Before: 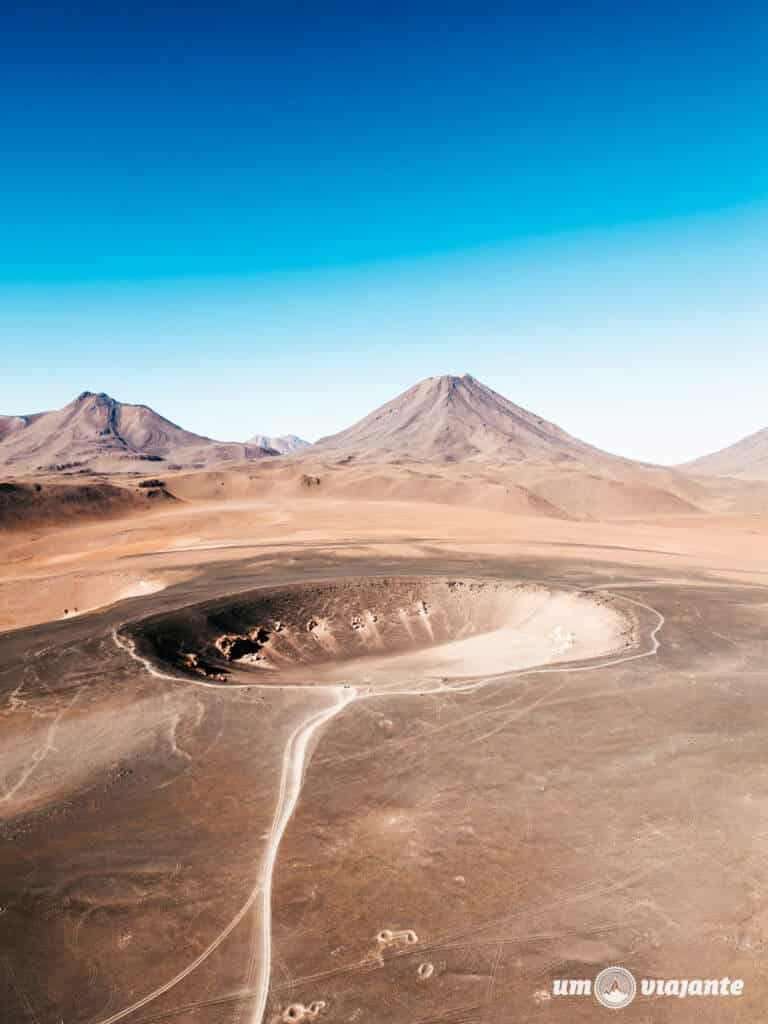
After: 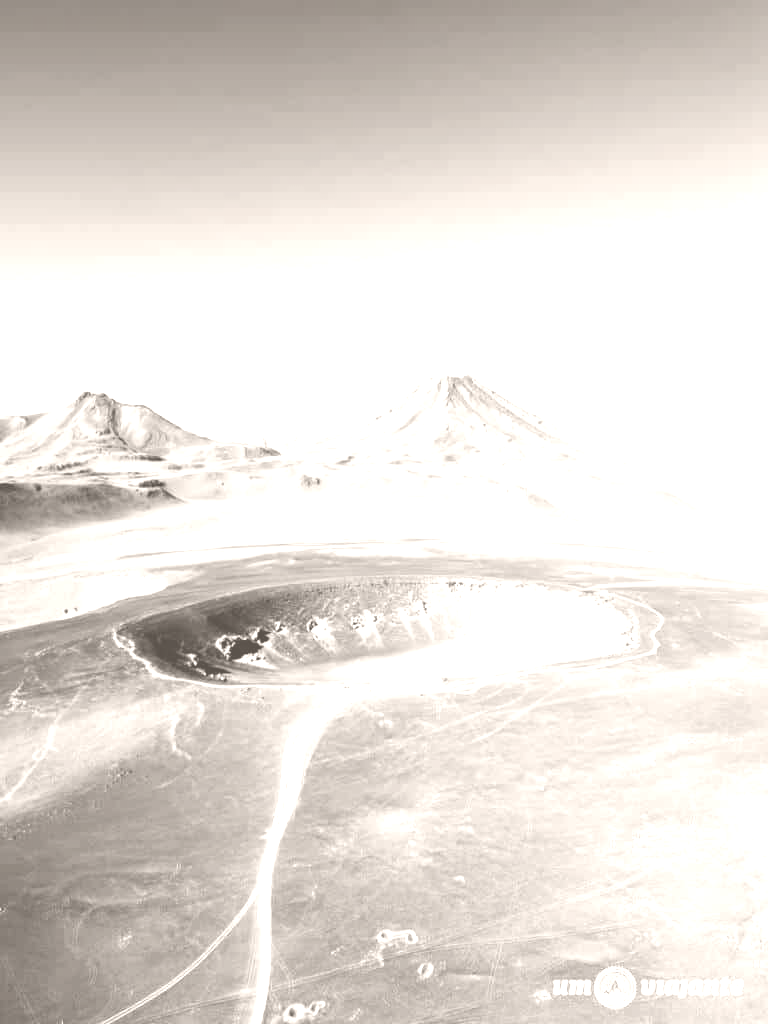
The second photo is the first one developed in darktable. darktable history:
color balance: lift [1.003, 0.993, 1.001, 1.007], gamma [1.018, 1.072, 0.959, 0.928], gain [0.974, 0.873, 1.031, 1.127]
exposure: compensate highlight preservation false
colorize: hue 34.49°, saturation 35.33%, source mix 100%, lightness 55%, version 1
